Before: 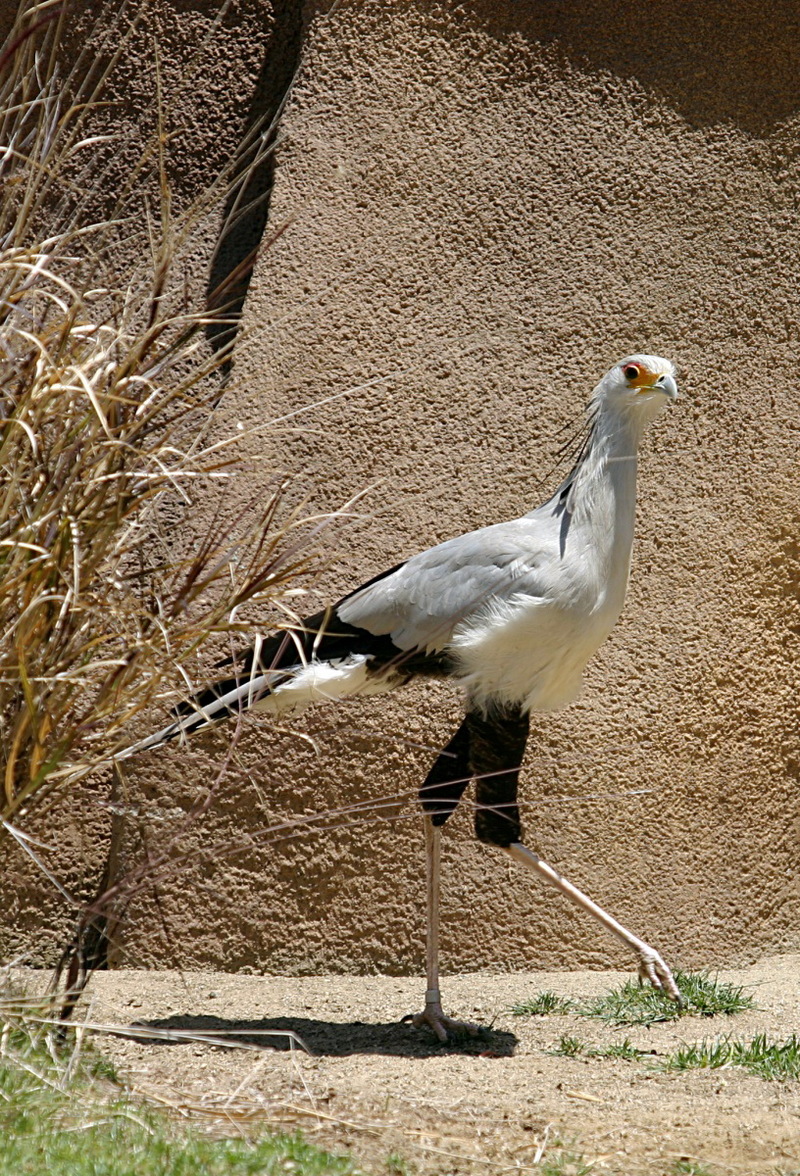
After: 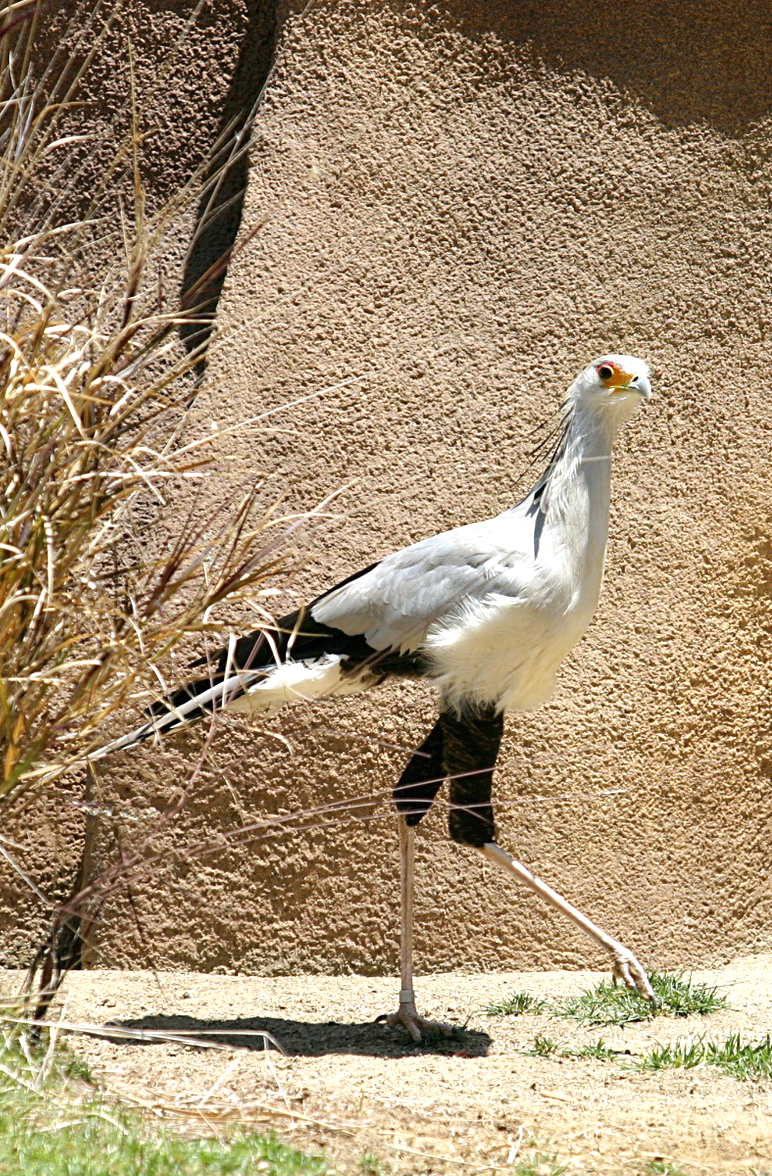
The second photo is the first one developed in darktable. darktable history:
crop and rotate: left 3.414%
exposure: black level correction 0, exposure 0.697 EV, compensate exposure bias true, compensate highlight preservation false
